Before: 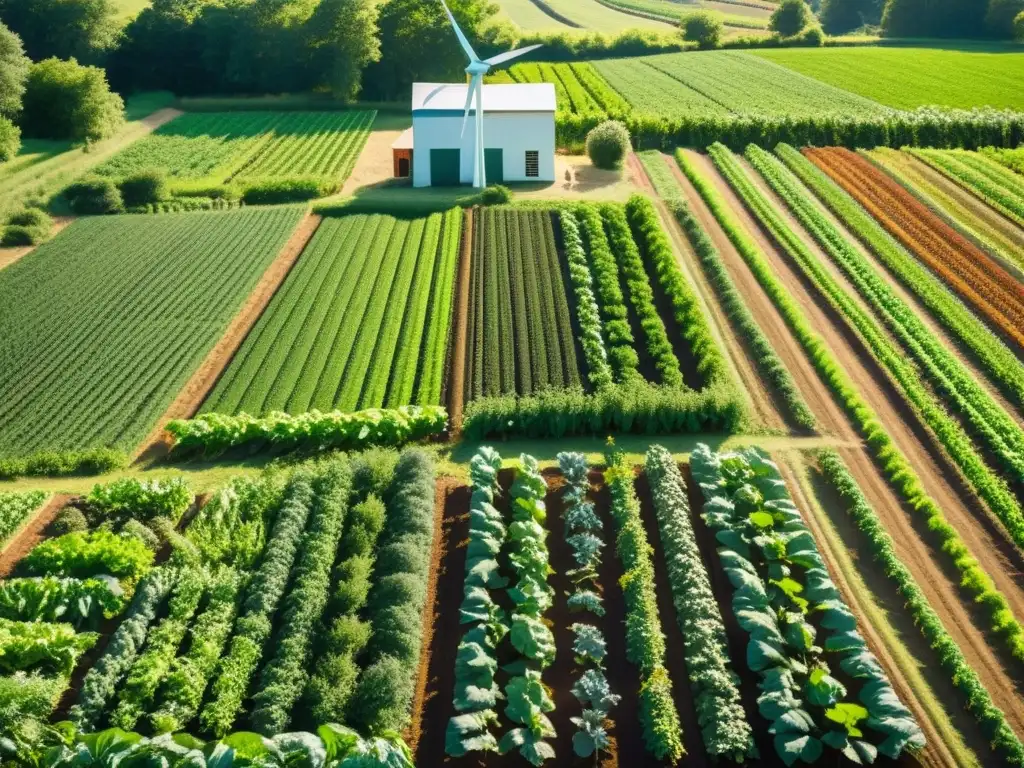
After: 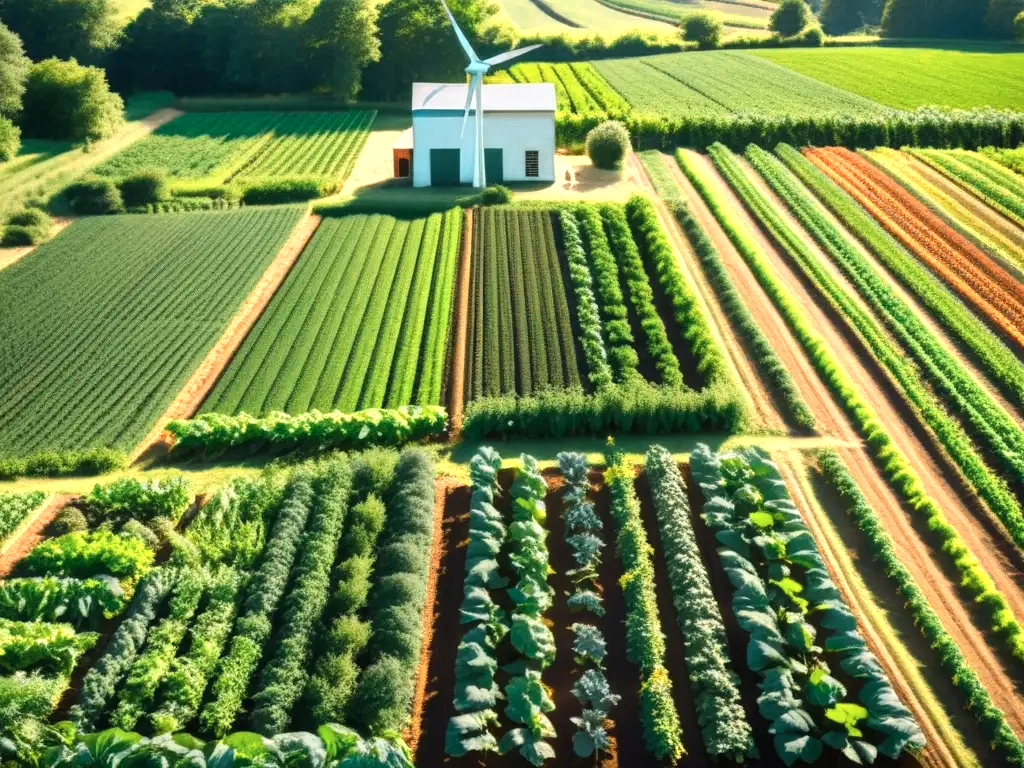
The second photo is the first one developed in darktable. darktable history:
color zones: curves: ch0 [(0.018, 0.548) (0.197, 0.654) (0.425, 0.447) (0.605, 0.658) (0.732, 0.579)]; ch1 [(0.105, 0.531) (0.224, 0.531) (0.386, 0.39) (0.618, 0.456) (0.732, 0.456) (0.956, 0.421)]; ch2 [(0.039, 0.583) (0.215, 0.465) (0.399, 0.544) (0.465, 0.548) (0.614, 0.447) (0.724, 0.43) (0.882, 0.623) (0.956, 0.632)]
contrast brightness saturation: contrast 0.044, saturation 0.158
